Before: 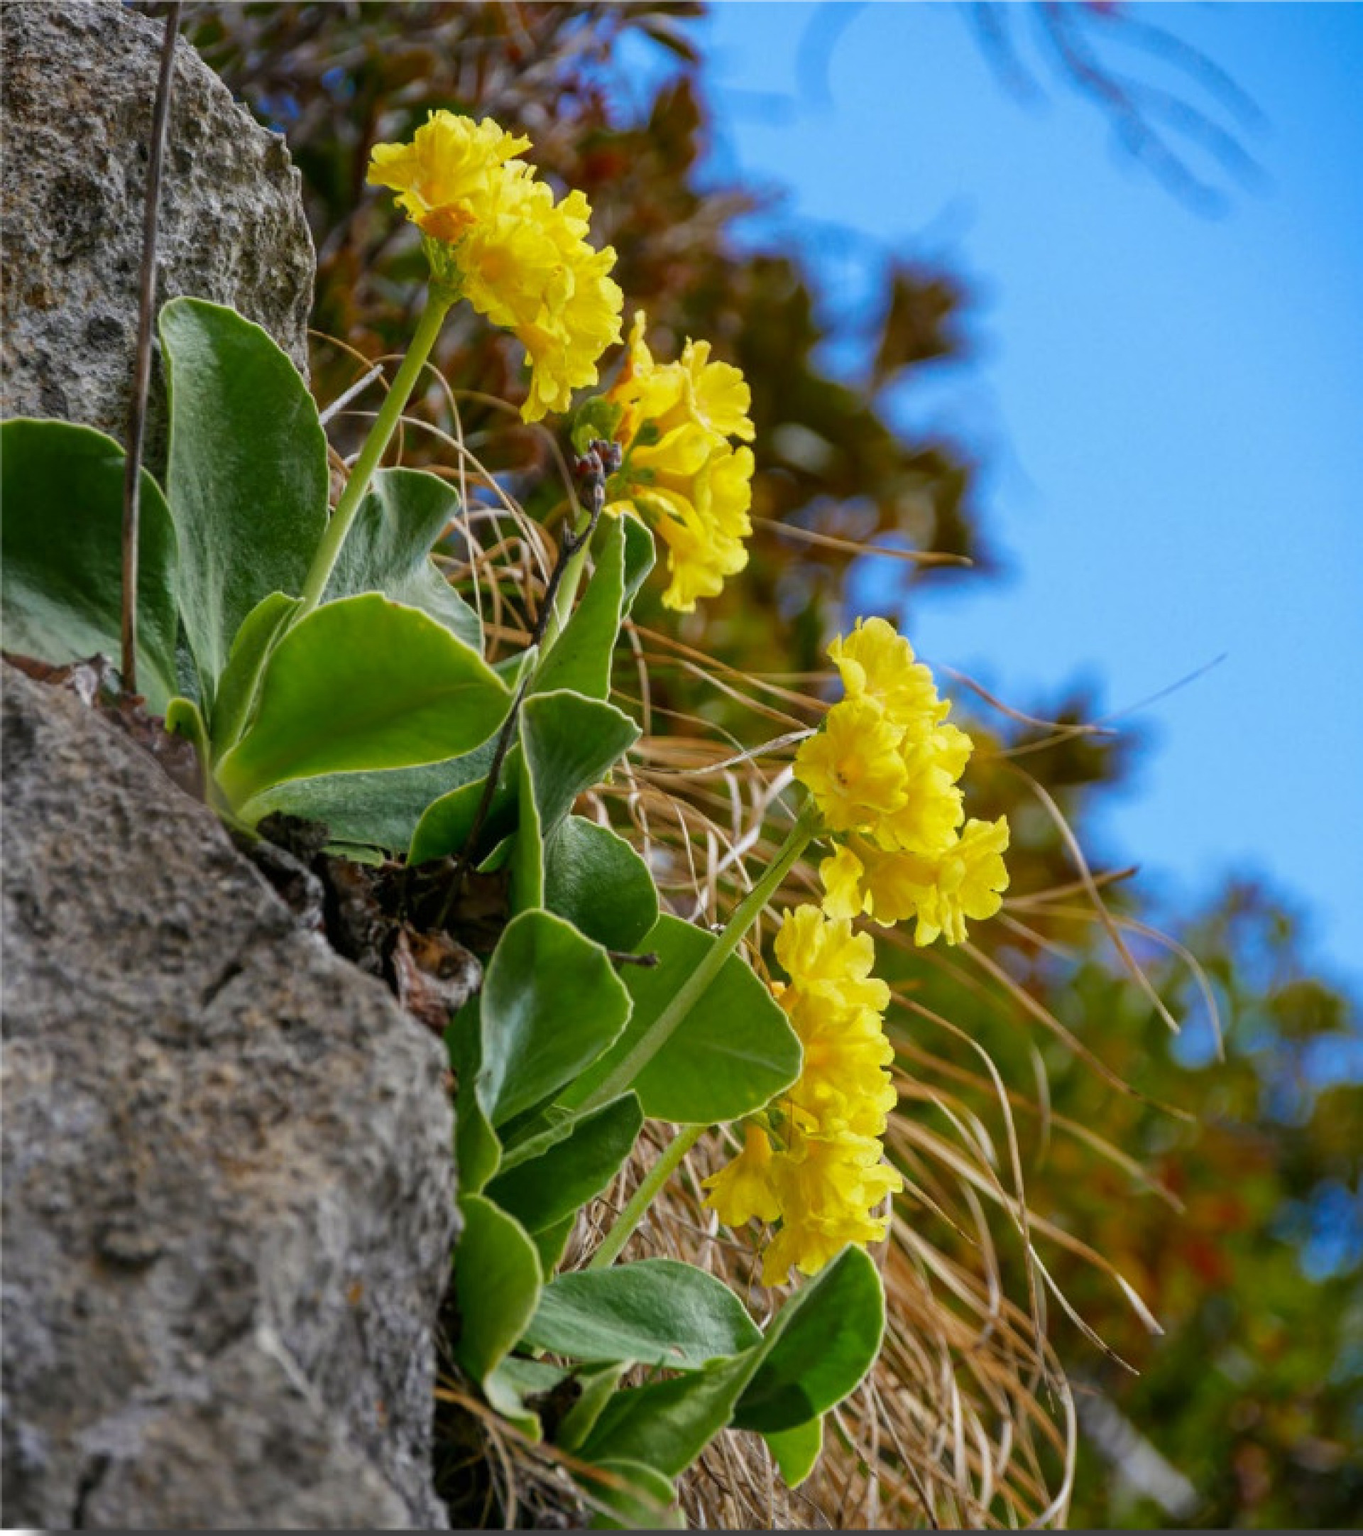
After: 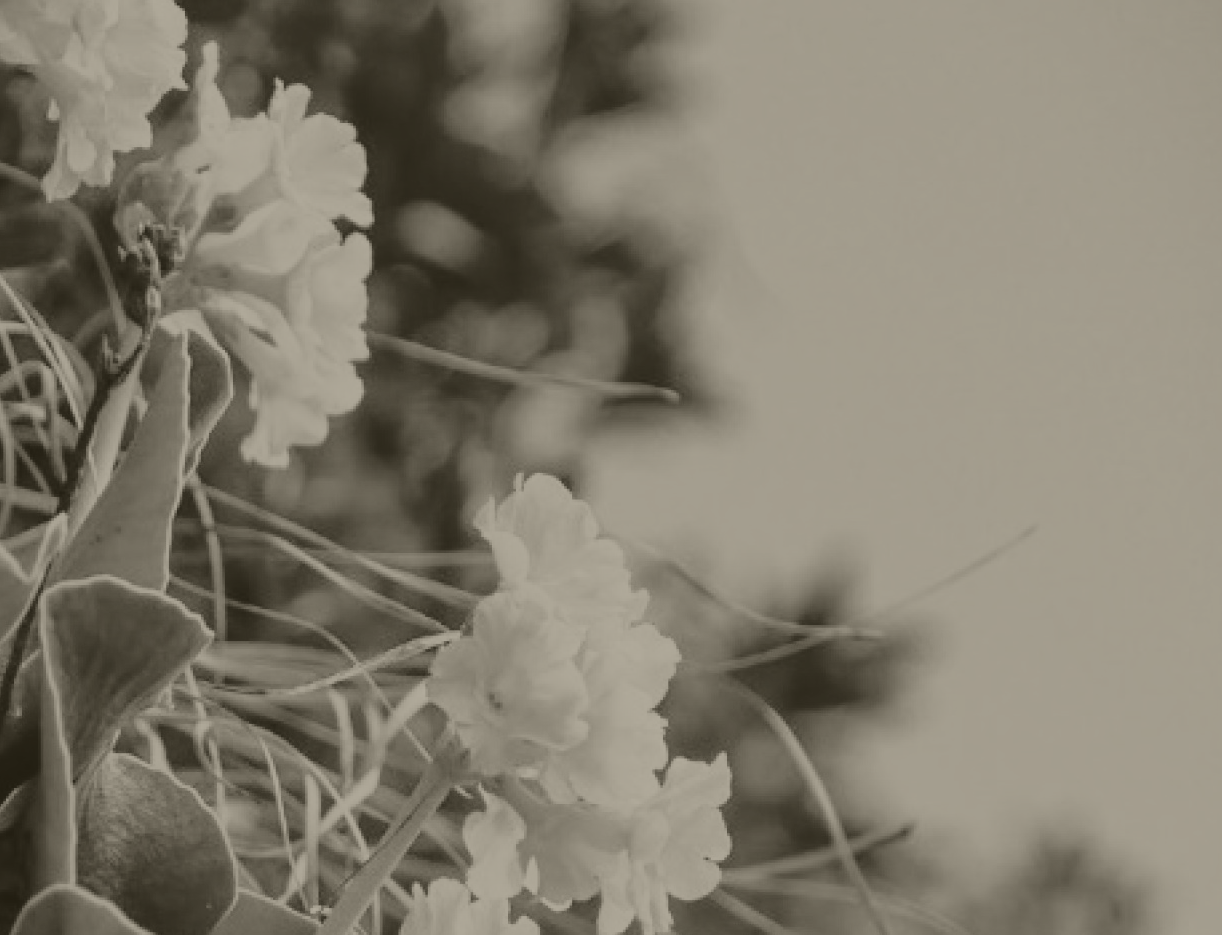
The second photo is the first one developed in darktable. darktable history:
crop: left 36.005%, top 18.293%, right 0.31%, bottom 38.444%
colorize: hue 41.44°, saturation 22%, source mix 60%, lightness 10.61%
base curve: curves: ch0 [(0, 0) (0.028, 0.03) (0.121, 0.232) (0.46, 0.748) (0.859, 0.968) (1, 1)]
